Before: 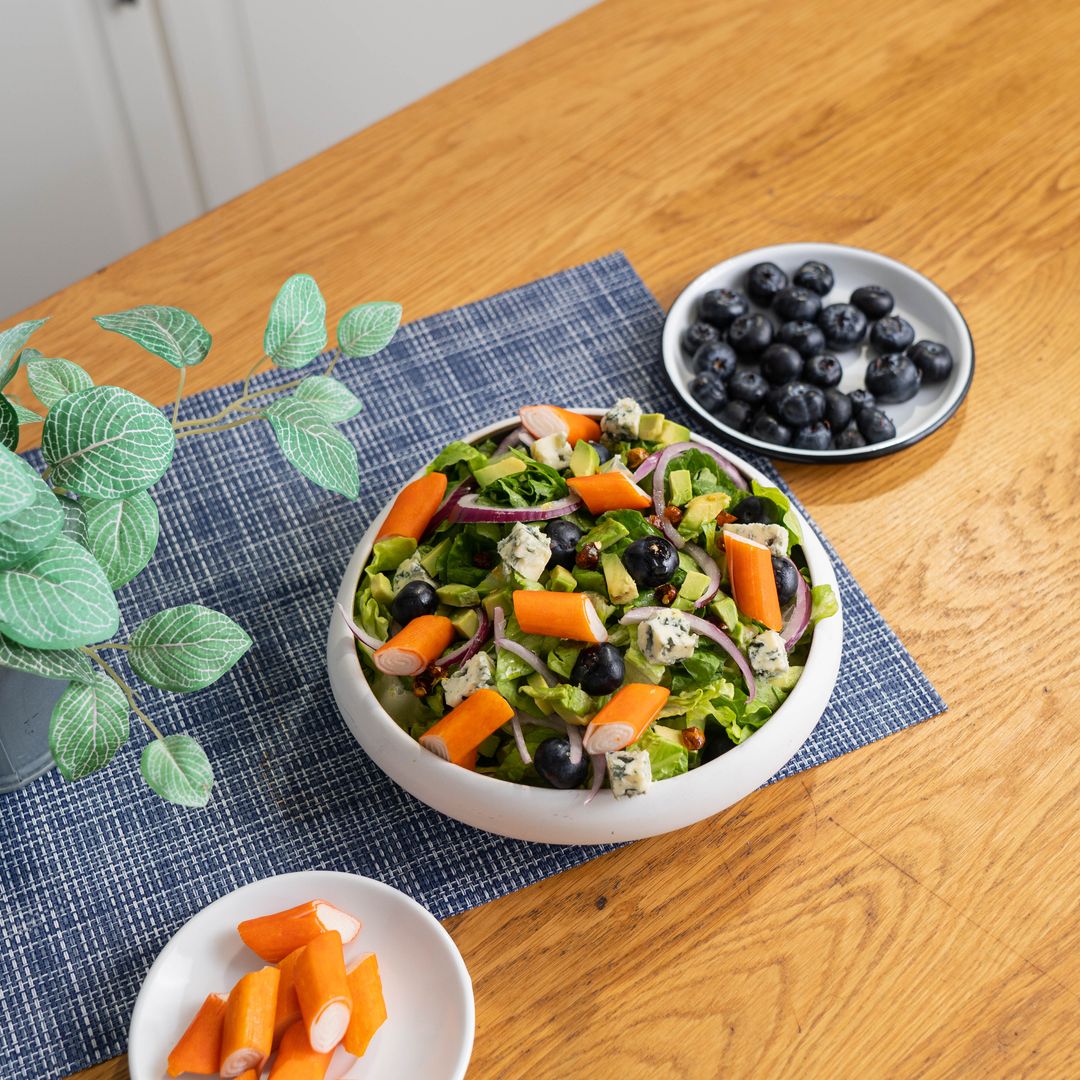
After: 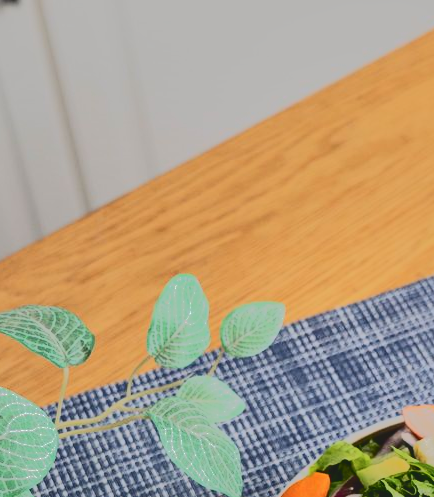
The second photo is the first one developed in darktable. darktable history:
crop and rotate: left 10.877%, top 0.091%, right 48.861%, bottom 53.834%
local contrast: mode bilateral grid, contrast 19, coarseness 50, detail 140%, midtone range 0.2
tone curve: curves: ch0 [(0, 0) (0.003, 0.118) (0.011, 0.118) (0.025, 0.122) (0.044, 0.131) (0.069, 0.142) (0.1, 0.155) (0.136, 0.168) (0.177, 0.183) (0.224, 0.216) (0.277, 0.265) (0.335, 0.337) (0.399, 0.415) (0.468, 0.506) (0.543, 0.586) (0.623, 0.665) (0.709, 0.716) (0.801, 0.737) (0.898, 0.744) (1, 1)], color space Lab, independent channels, preserve colors none
